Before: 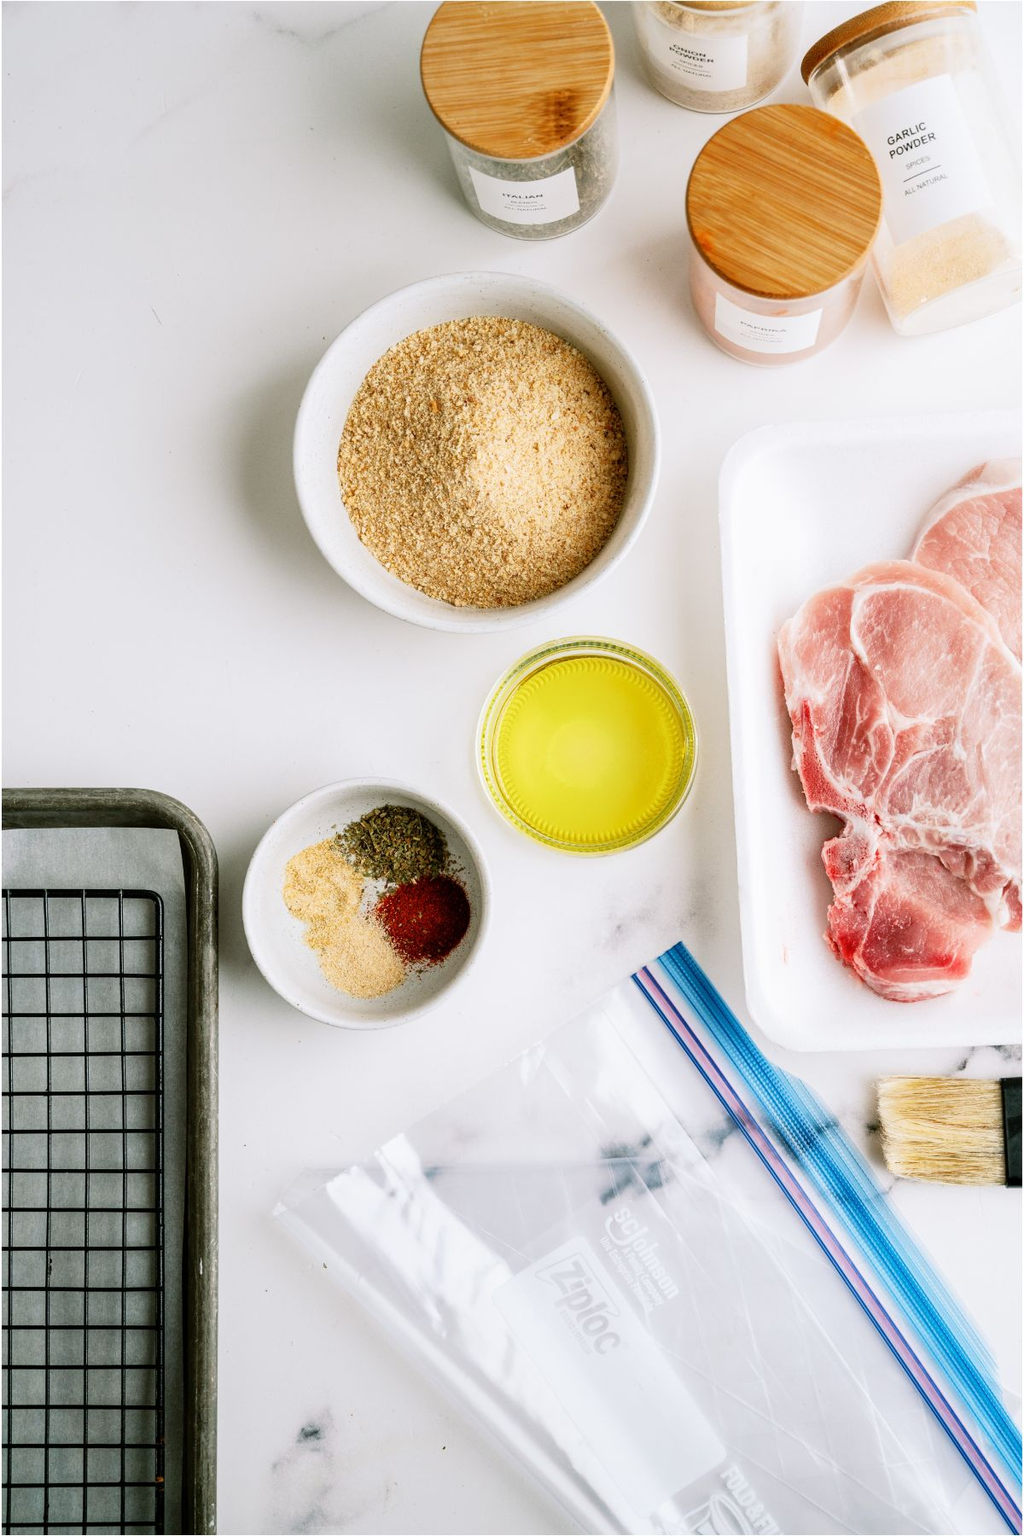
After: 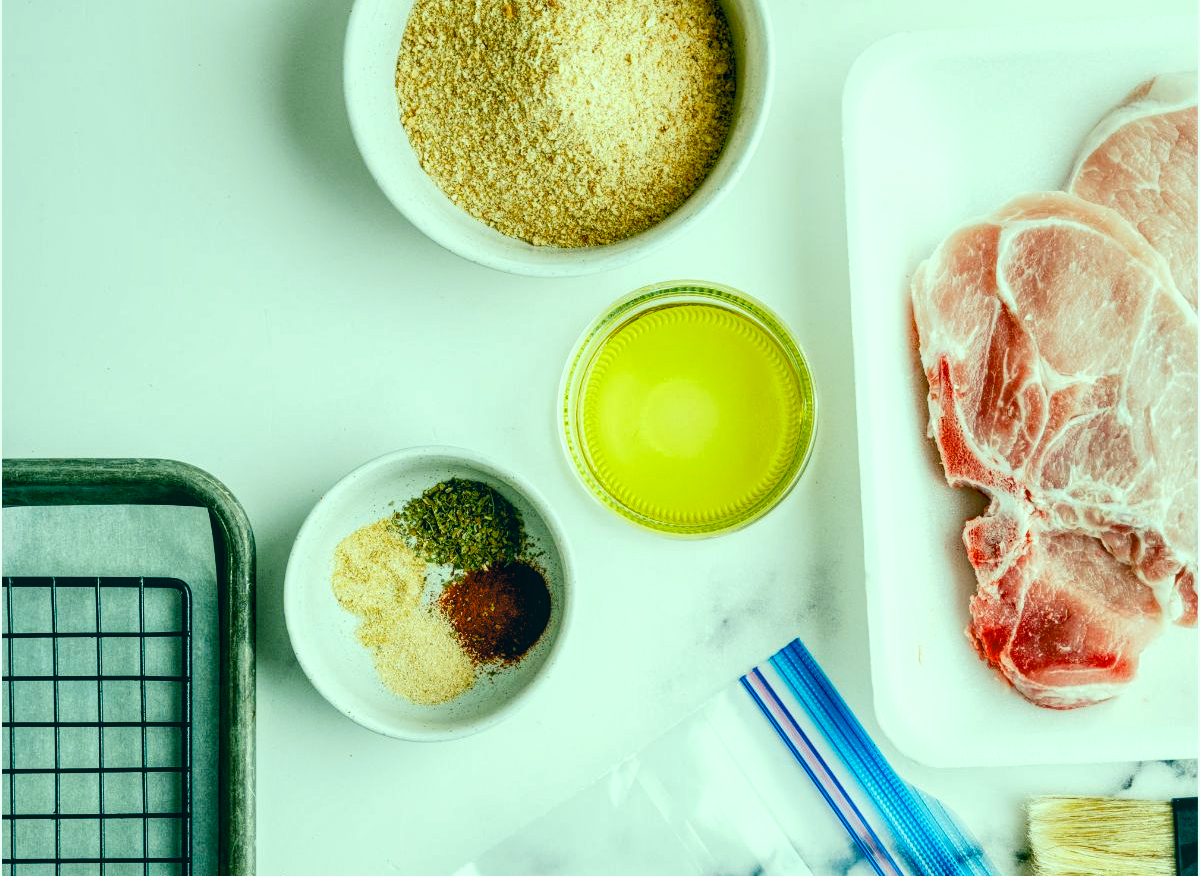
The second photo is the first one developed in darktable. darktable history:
crop and rotate: top 25.847%, bottom 25.449%
color balance rgb: shadows lift › chroma 2.027%, shadows lift › hue 221.18°, perceptual saturation grading › global saturation 20%, perceptual saturation grading › highlights -25.061%, perceptual saturation grading › shadows 50.43%
local contrast: highlights 94%, shadows 90%, detail 160%, midtone range 0.2
shadows and highlights: radius 127.37, shadows 30.4, highlights -30.91, low approximation 0.01, soften with gaussian
tone curve: curves: ch0 [(0, 0.01) (0.052, 0.045) (0.136, 0.133) (0.29, 0.332) (0.453, 0.531) (0.676, 0.751) (0.89, 0.919) (1, 1)]; ch1 [(0, 0) (0.094, 0.081) (0.285, 0.299) (0.385, 0.403) (0.446, 0.443) (0.502, 0.5) (0.544, 0.552) (0.589, 0.612) (0.722, 0.728) (1, 1)]; ch2 [(0, 0) (0.257, 0.217) (0.43, 0.421) (0.498, 0.507) (0.531, 0.544) (0.56, 0.579) (0.625, 0.642) (1, 1)], color space Lab, linked channels, preserve colors none
color correction: highlights a* -19.84, highlights b* 9.8, shadows a* -21.03, shadows b* -10.93
